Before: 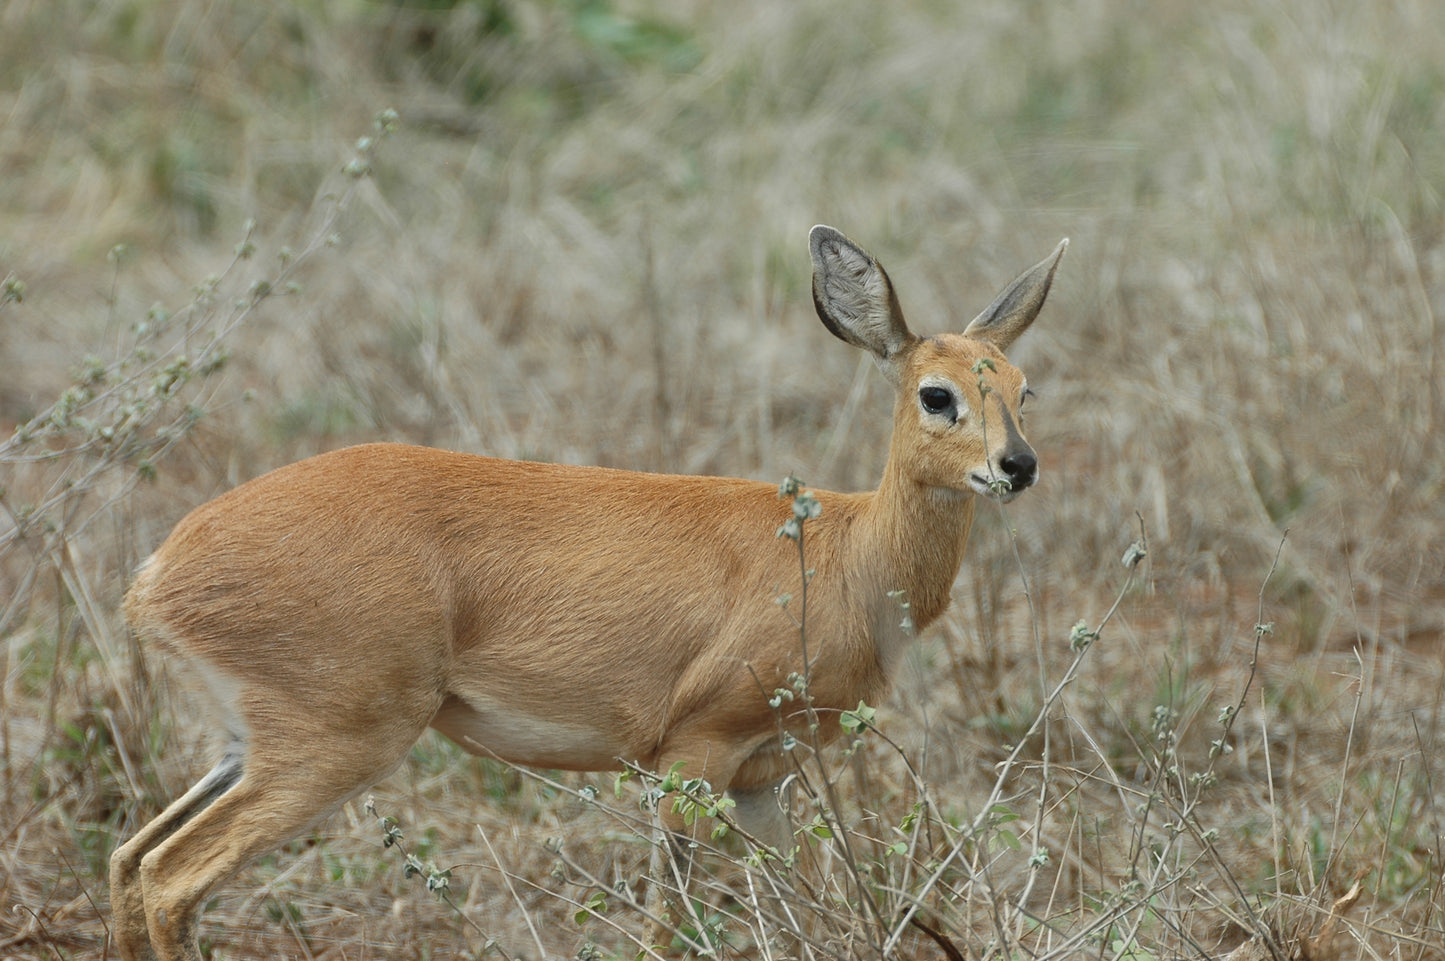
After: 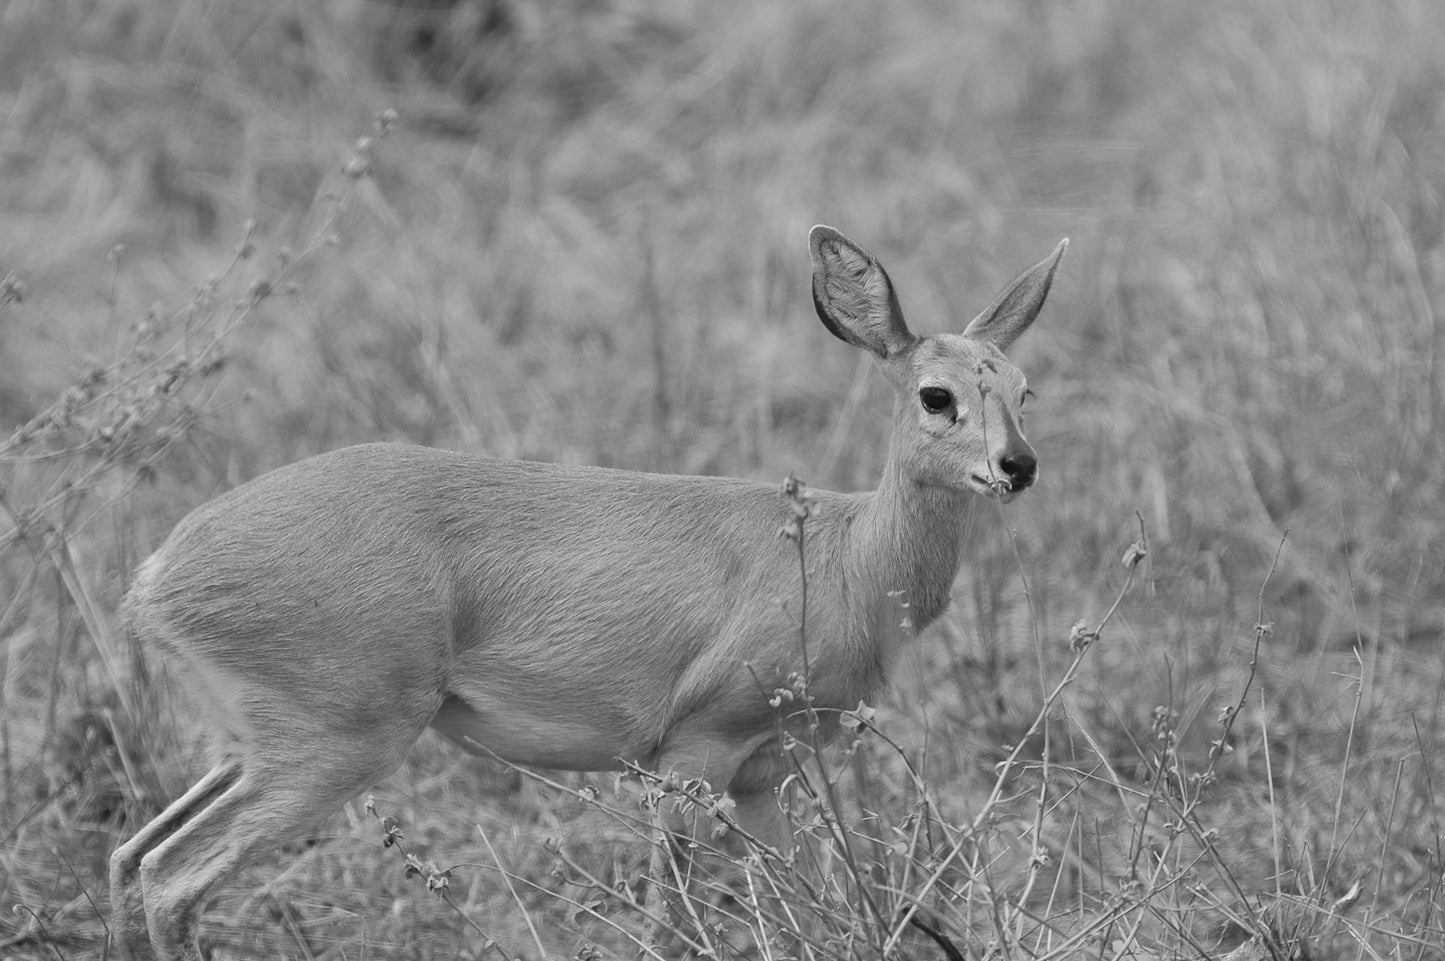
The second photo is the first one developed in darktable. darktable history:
white balance: red 0.978, blue 0.999
color zones: curves: ch0 [(0, 0.5) (0.125, 0.4) (0.25, 0.5) (0.375, 0.4) (0.5, 0.4) (0.625, 0.35) (0.75, 0.35) (0.875, 0.5)]; ch1 [(0, 0.35) (0.125, 0.45) (0.25, 0.35) (0.375, 0.35) (0.5, 0.35) (0.625, 0.35) (0.75, 0.45) (0.875, 0.35)]; ch2 [(0, 0.6) (0.125, 0.5) (0.25, 0.5) (0.375, 0.6) (0.5, 0.6) (0.625, 0.5) (0.75, 0.5) (0.875, 0.5)]
color calibration: output gray [0.714, 0.278, 0, 0], illuminant same as pipeline (D50), adaptation none (bypass)
color balance rgb: linear chroma grading › global chroma 15%, perceptual saturation grading › global saturation 30%
